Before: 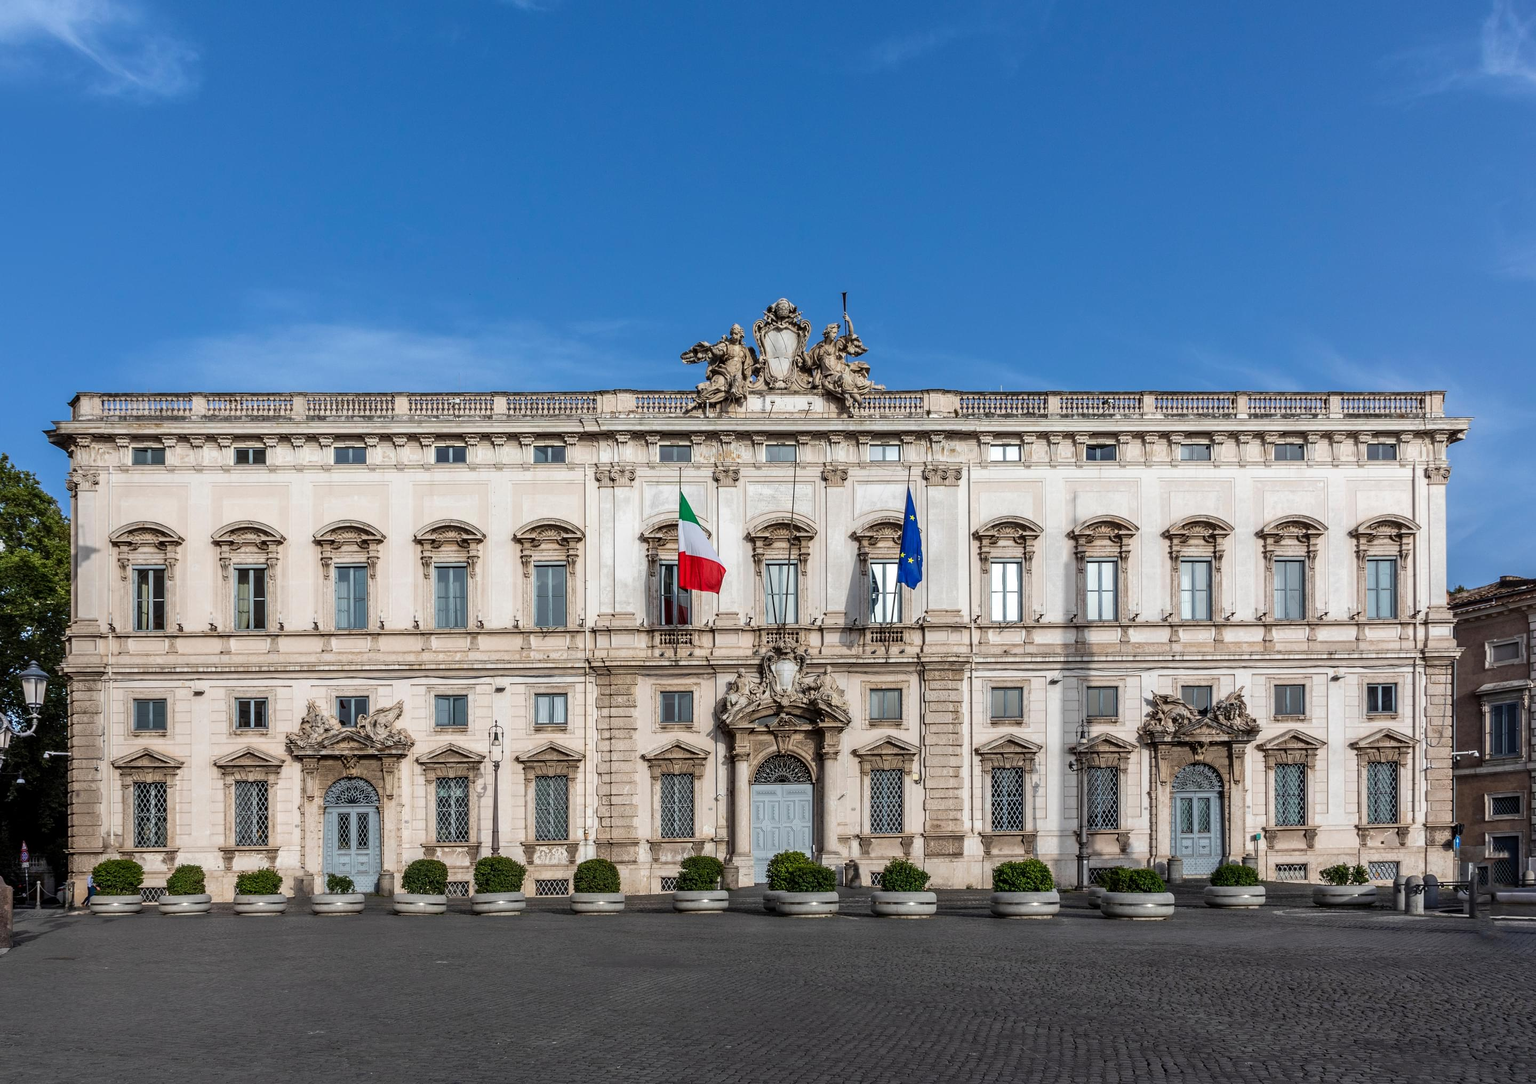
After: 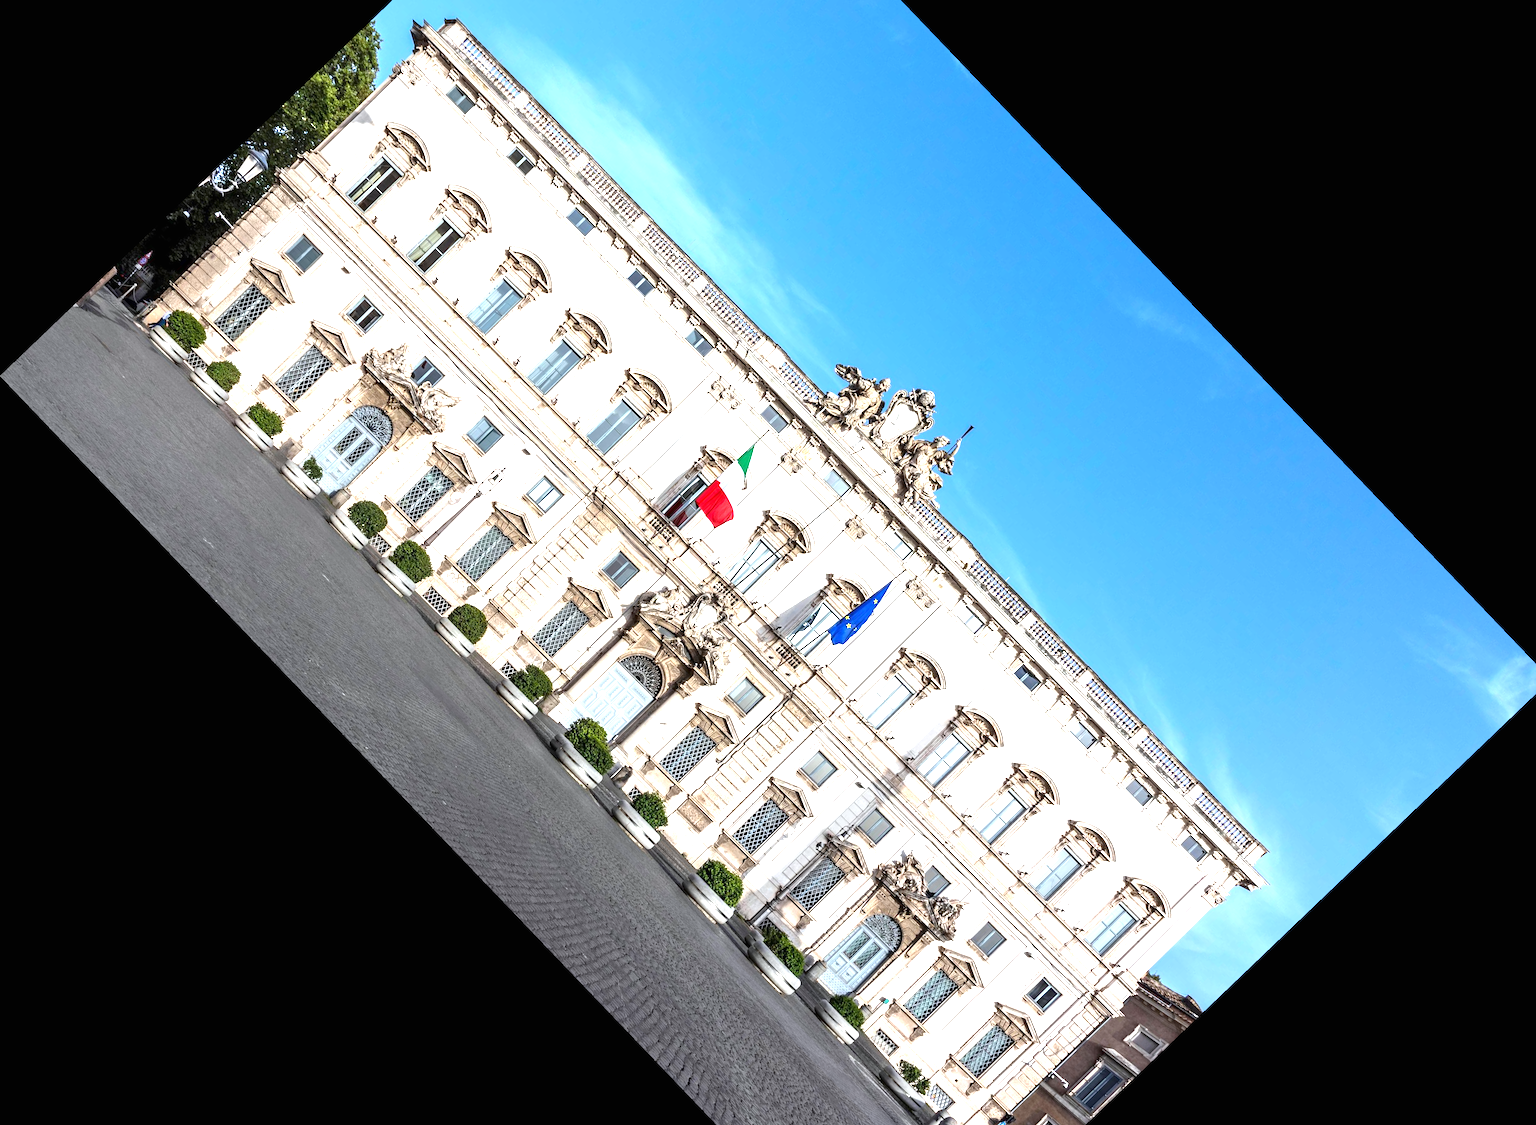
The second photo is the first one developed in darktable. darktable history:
white balance: red 0.982, blue 1.018
rotate and perspective: rotation -0.45°, automatic cropping original format, crop left 0.008, crop right 0.992, crop top 0.012, crop bottom 0.988
exposure: black level correction 0, exposure 1.55 EV, compensate exposure bias true, compensate highlight preservation false
crop and rotate: angle -46.26°, top 16.234%, right 0.912%, bottom 11.704%
